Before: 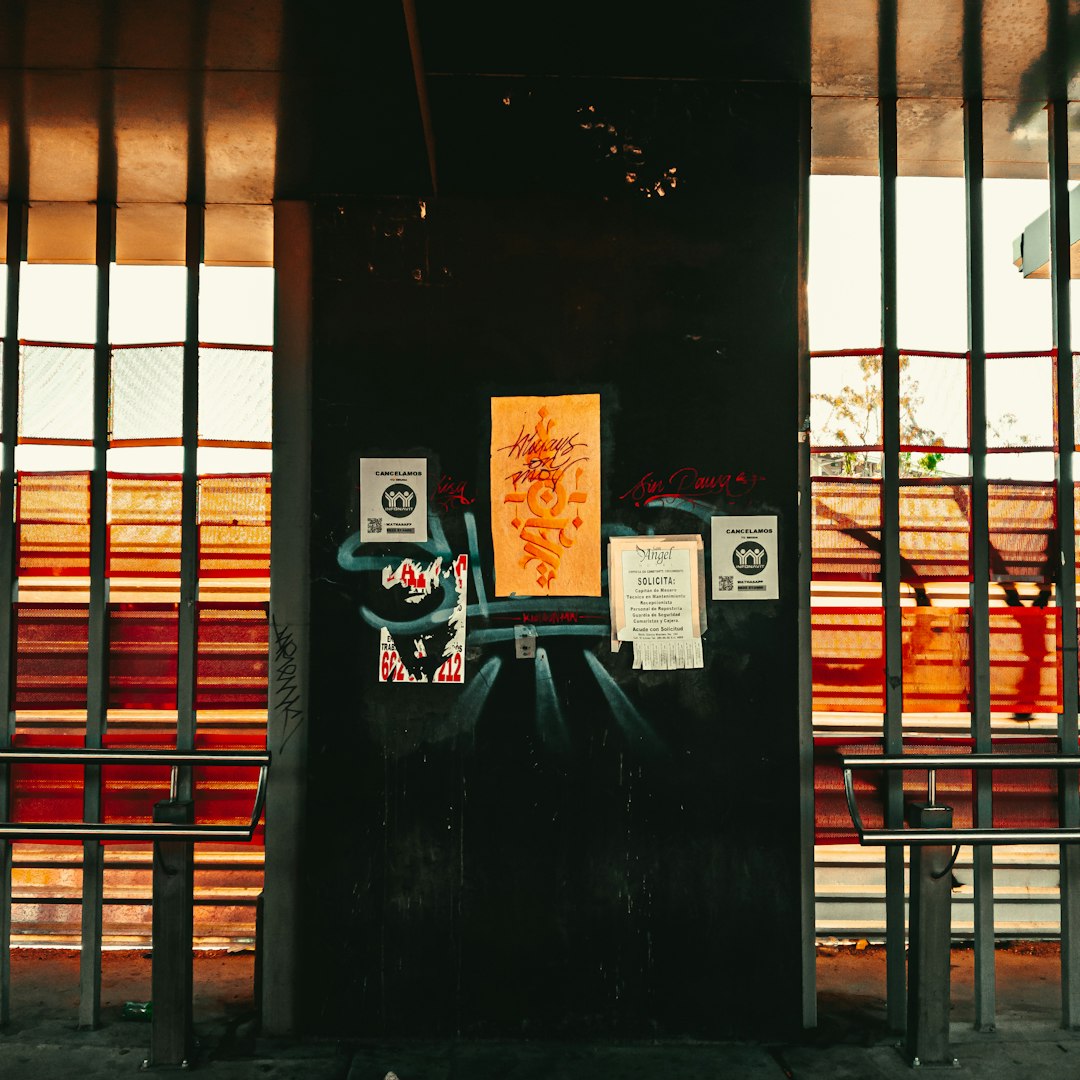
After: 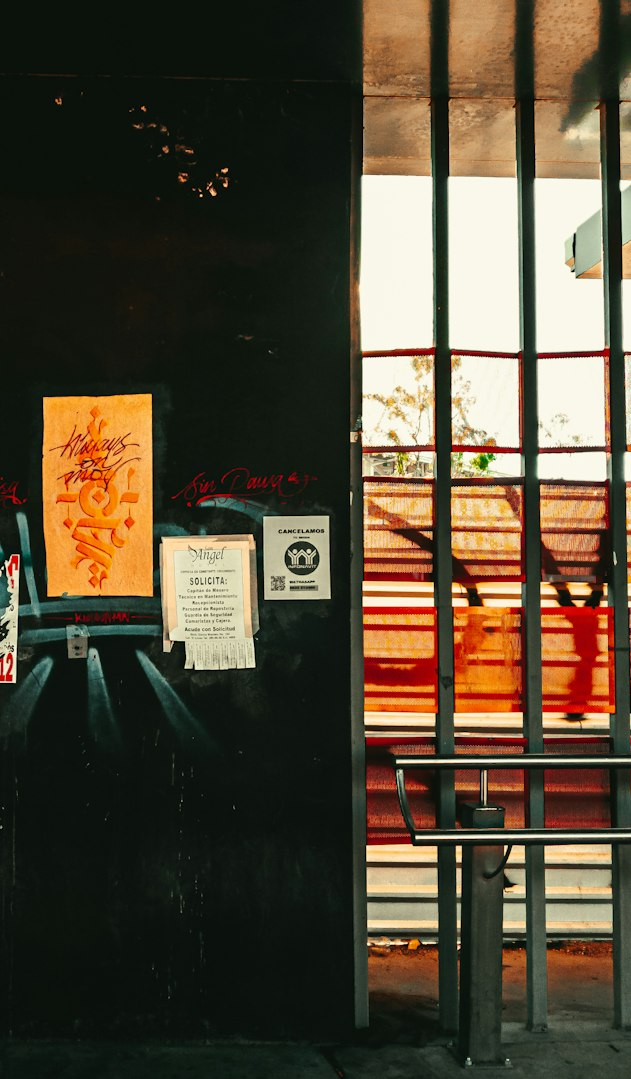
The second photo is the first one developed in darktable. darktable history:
color correction: highlights b* -0.002
crop: left 41.488%
